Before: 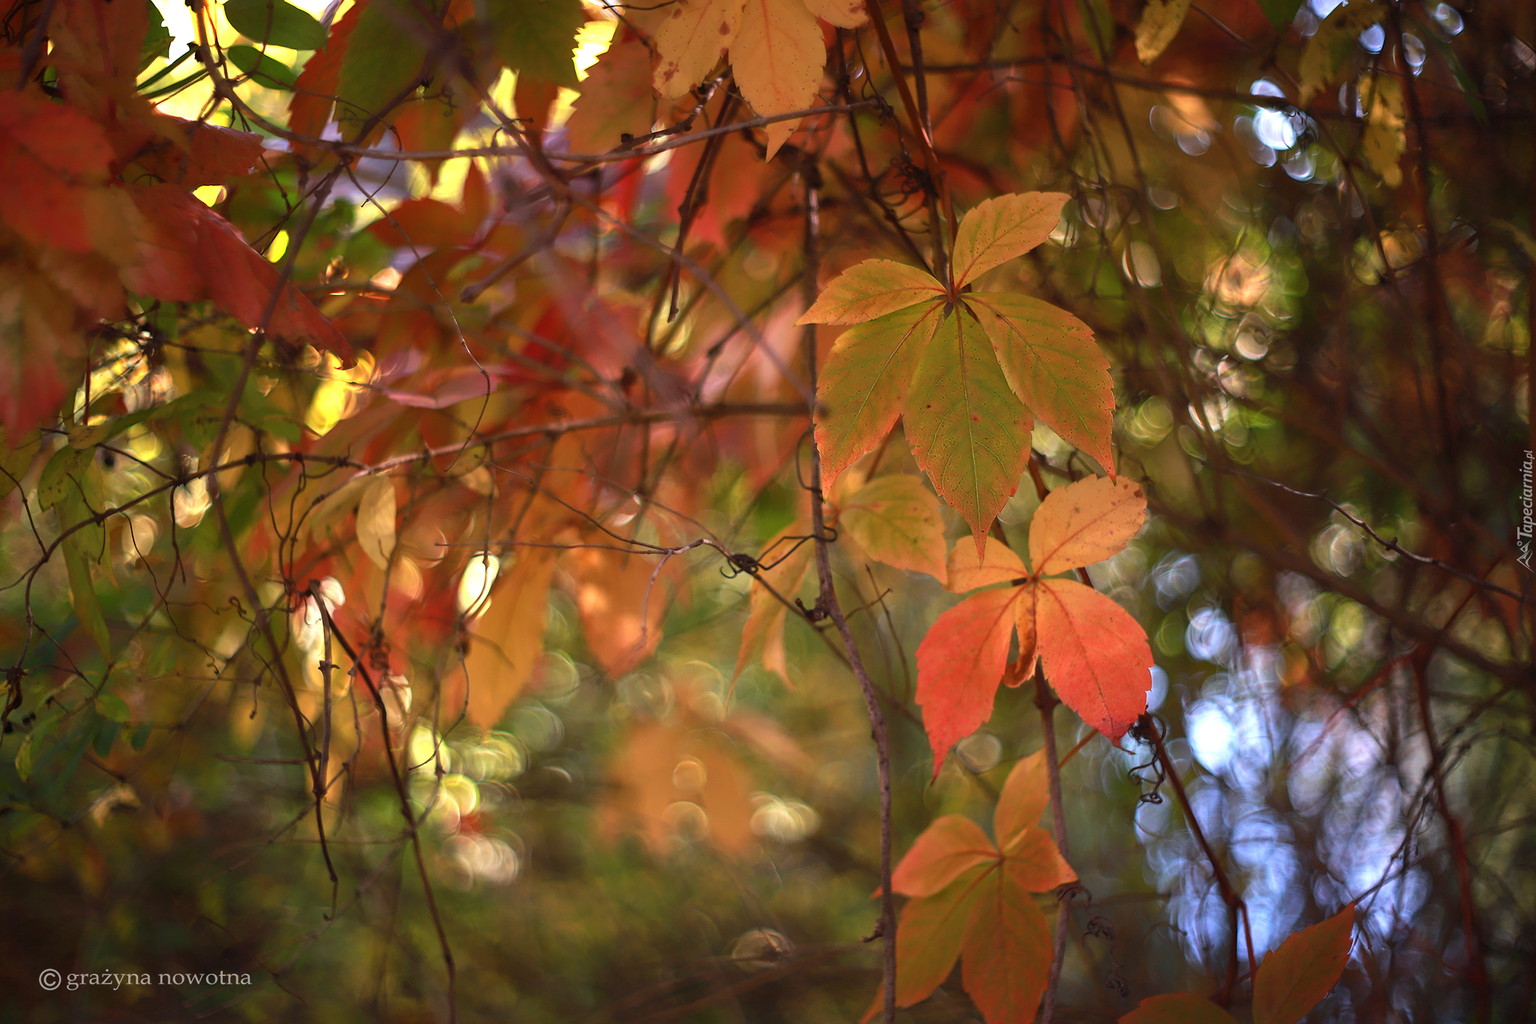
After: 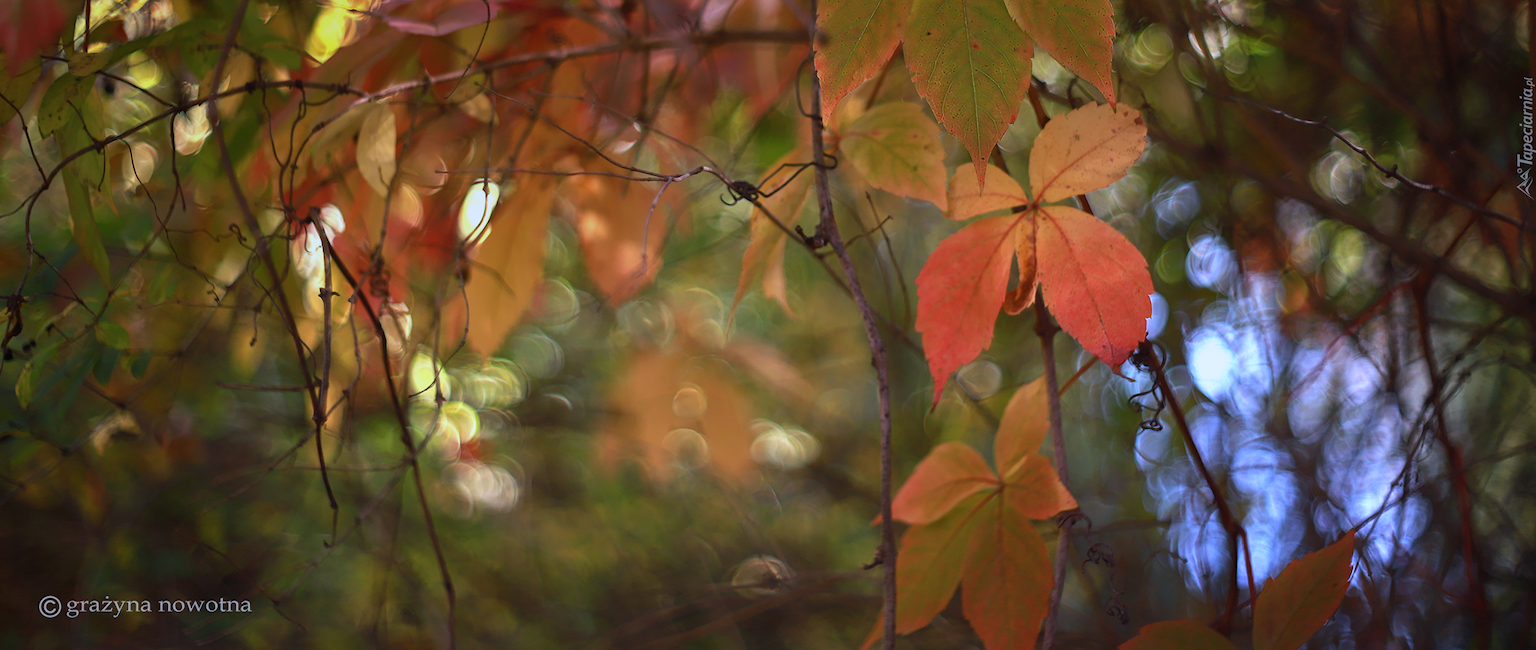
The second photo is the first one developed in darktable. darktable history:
graduated density: on, module defaults
crop and rotate: top 36.435%
white balance: red 0.948, green 1.02, blue 1.176
